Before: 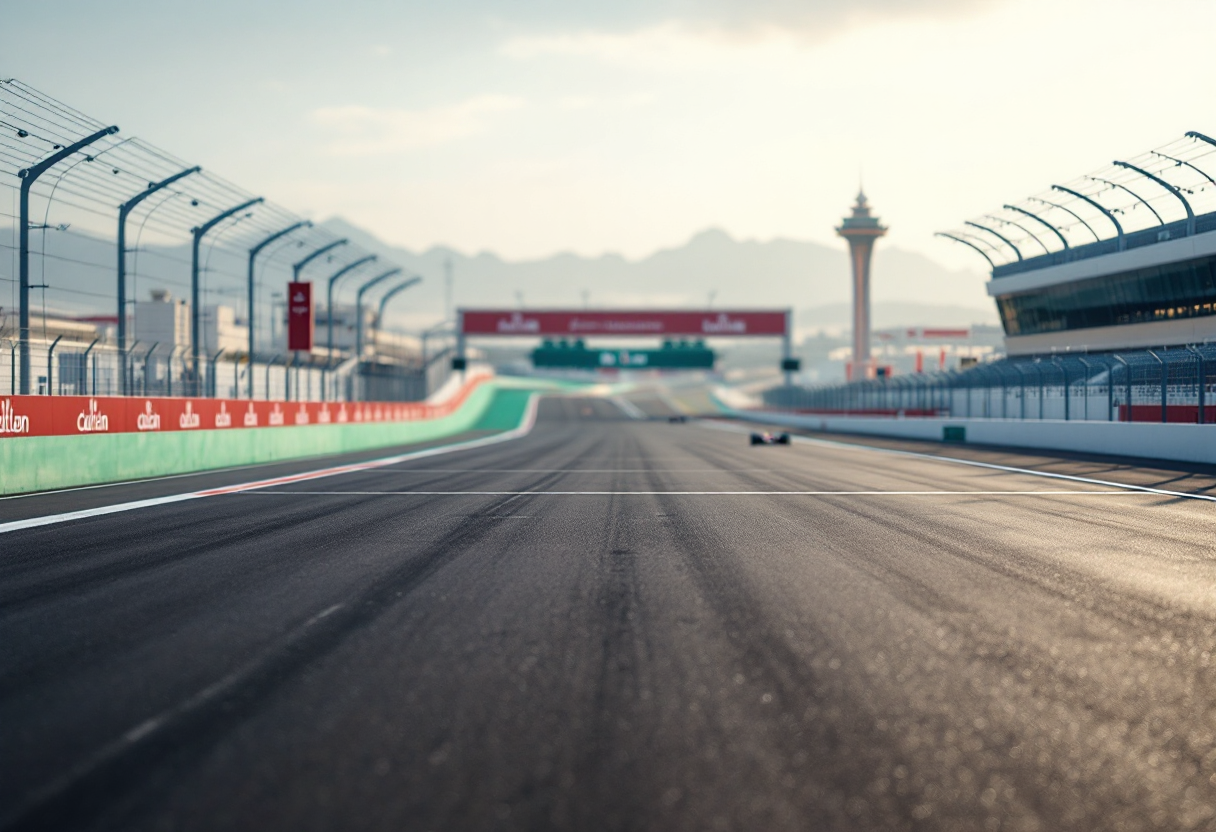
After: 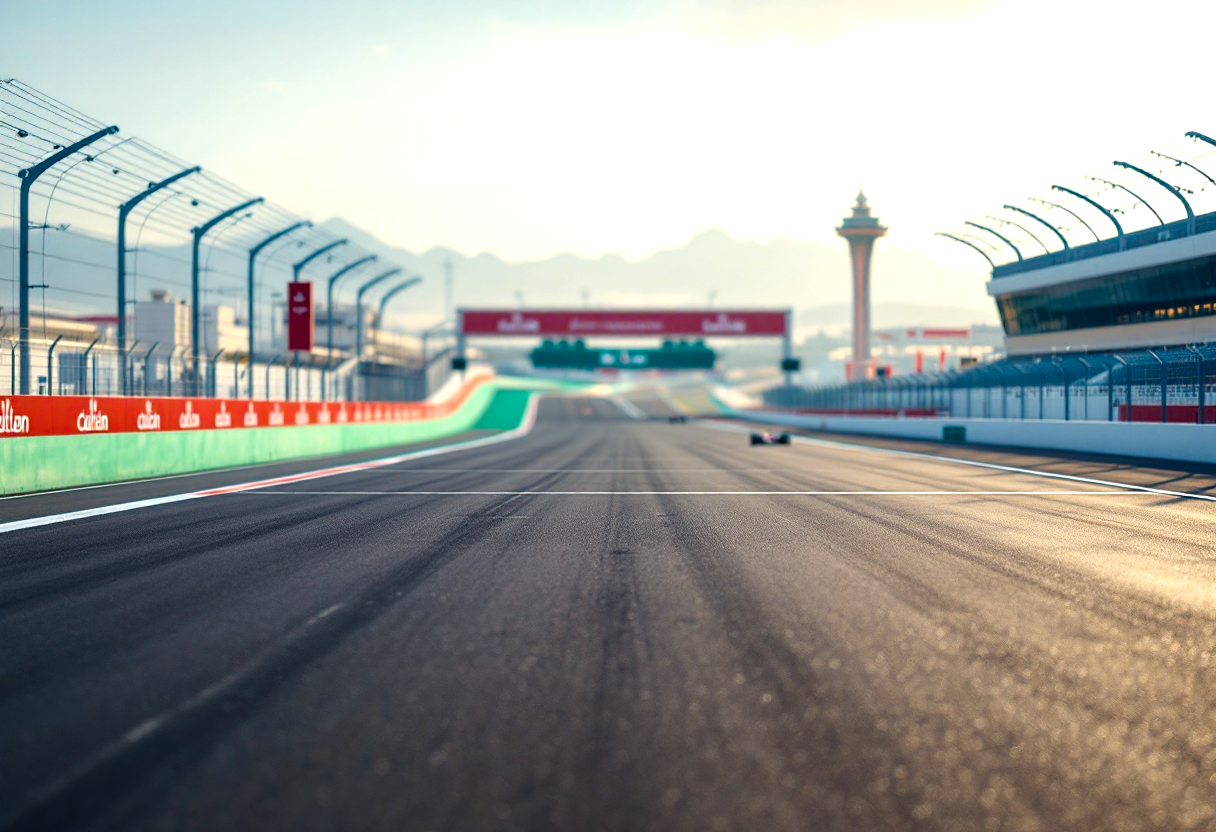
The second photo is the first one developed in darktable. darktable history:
white balance: emerald 1
color balance rgb: perceptual saturation grading › global saturation 36%, perceptual brilliance grading › global brilliance 10%, global vibrance 20%
tone equalizer: on, module defaults
